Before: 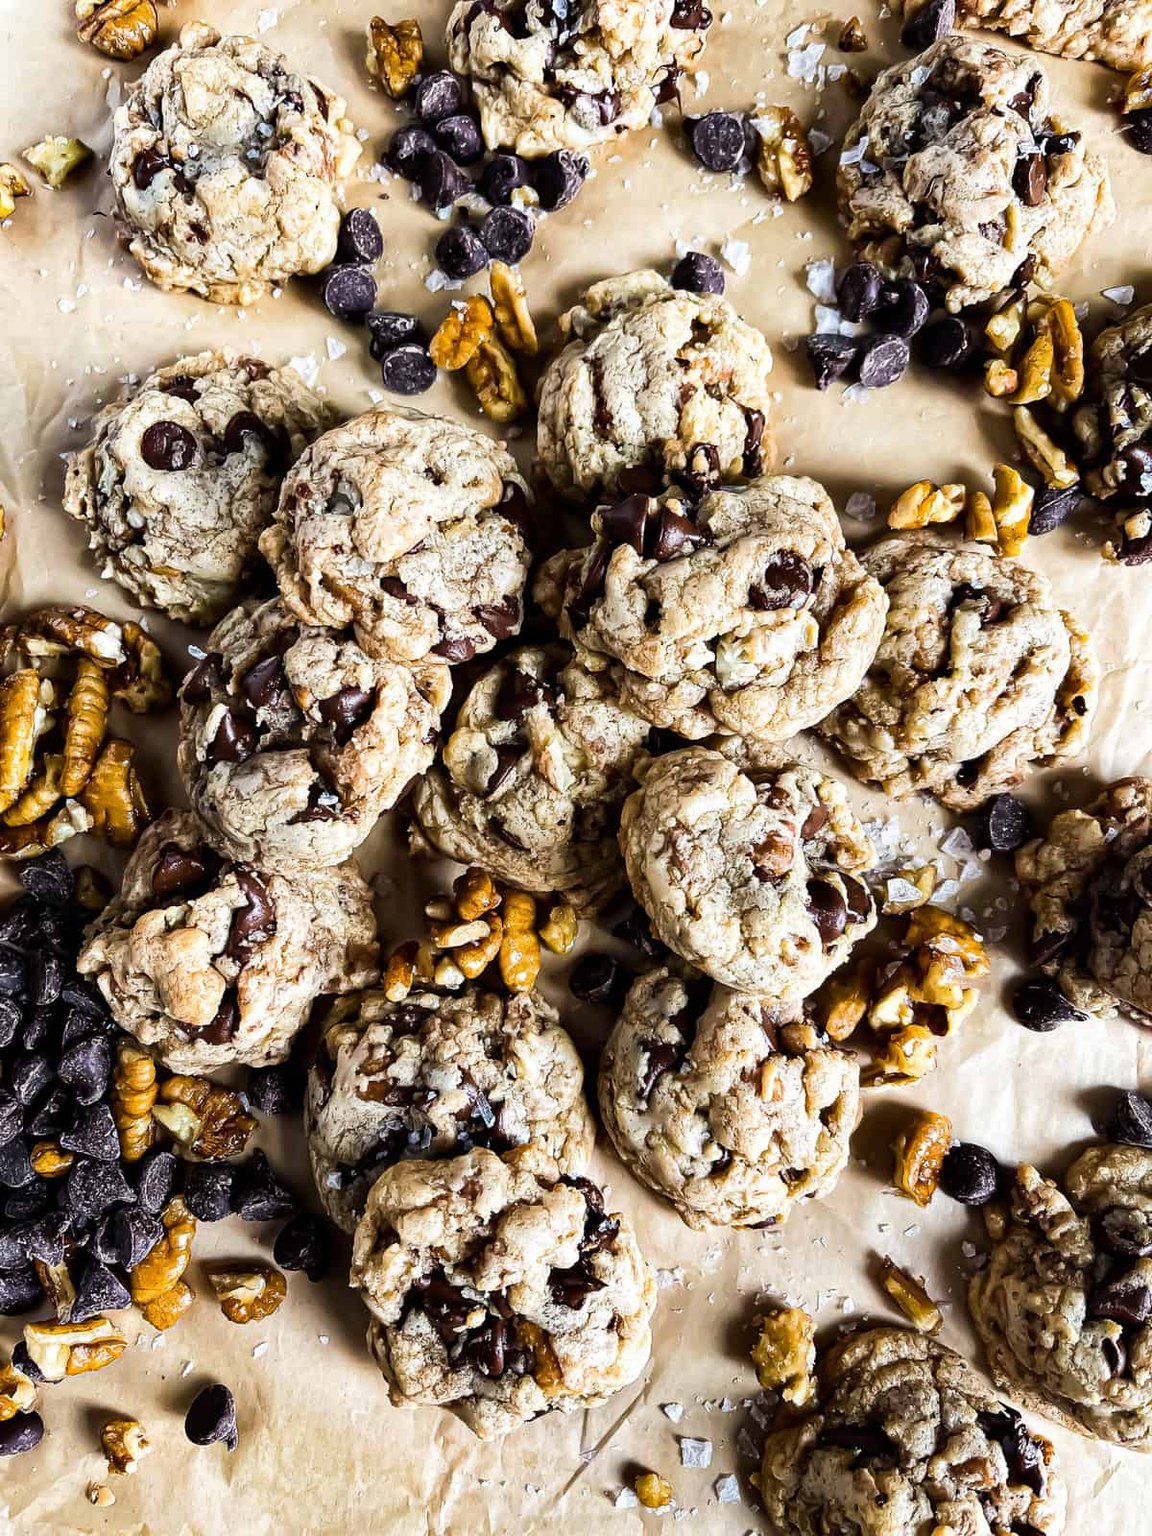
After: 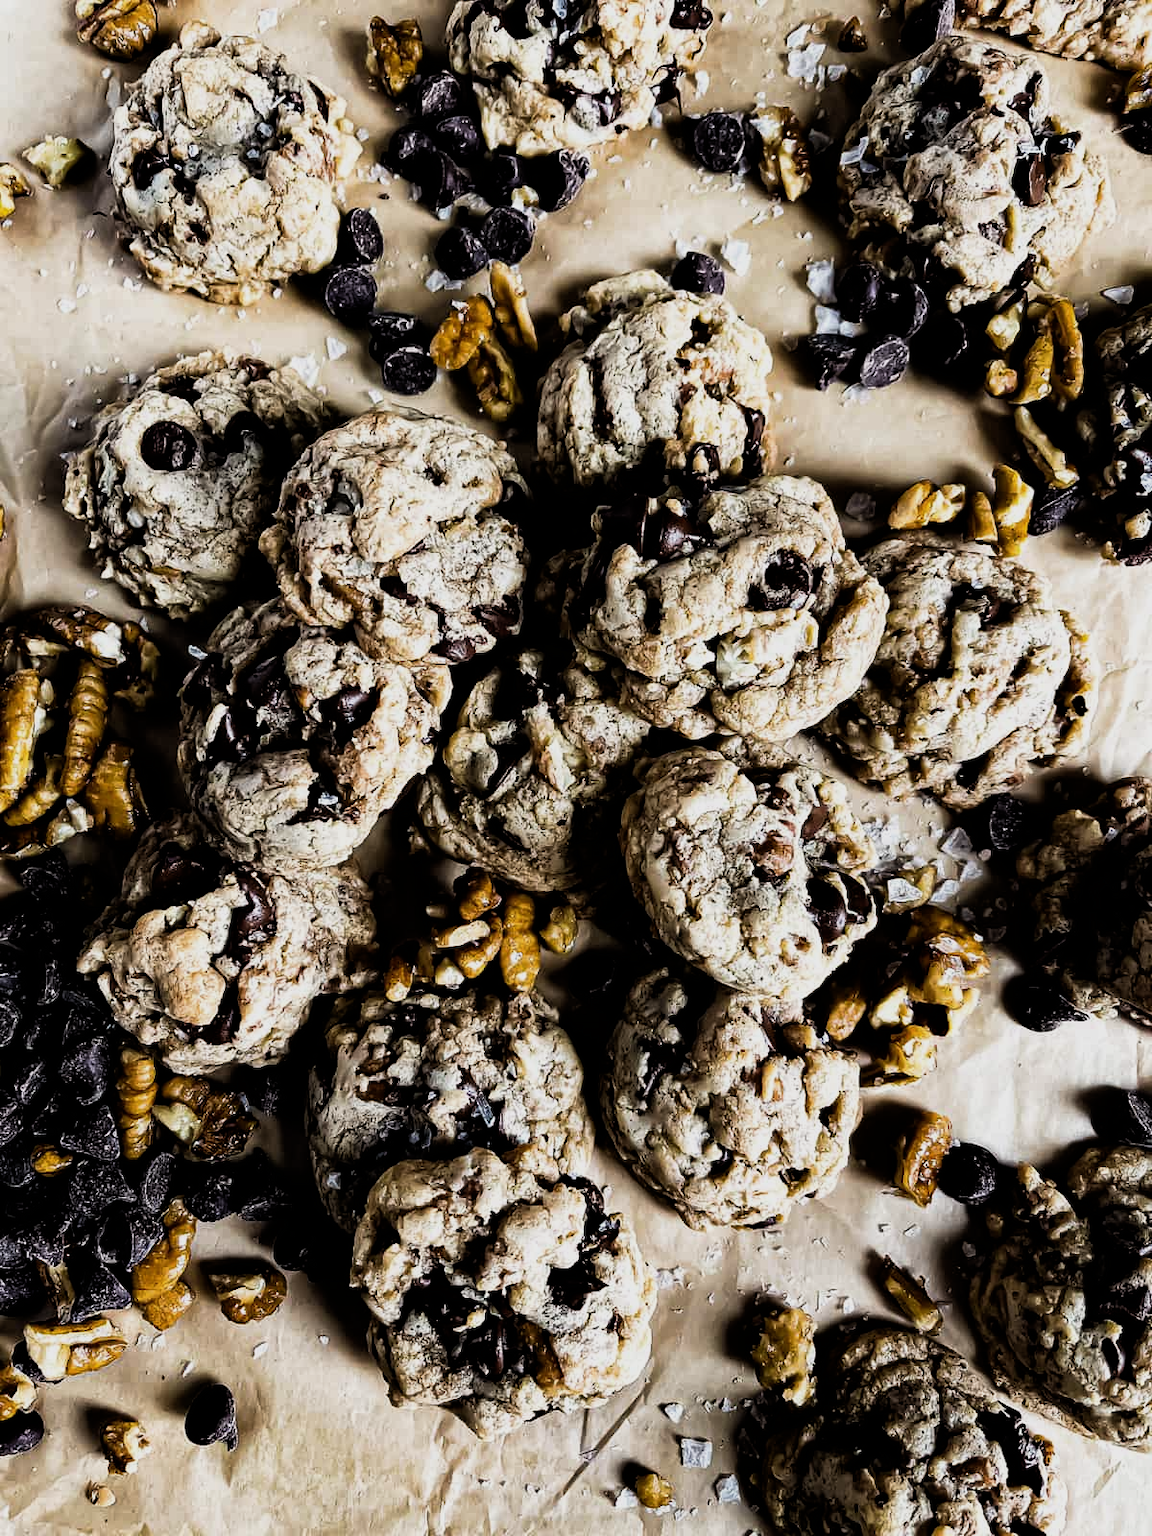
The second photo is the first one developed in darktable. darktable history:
filmic rgb: black relative exposure -5 EV, white relative exposure 3.5 EV, hardness 3.19, contrast 1.2, highlights saturation mix -50%
rgb curve: curves: ch0 [(0, 0) (0.415, 0.237) (1, 1)]
